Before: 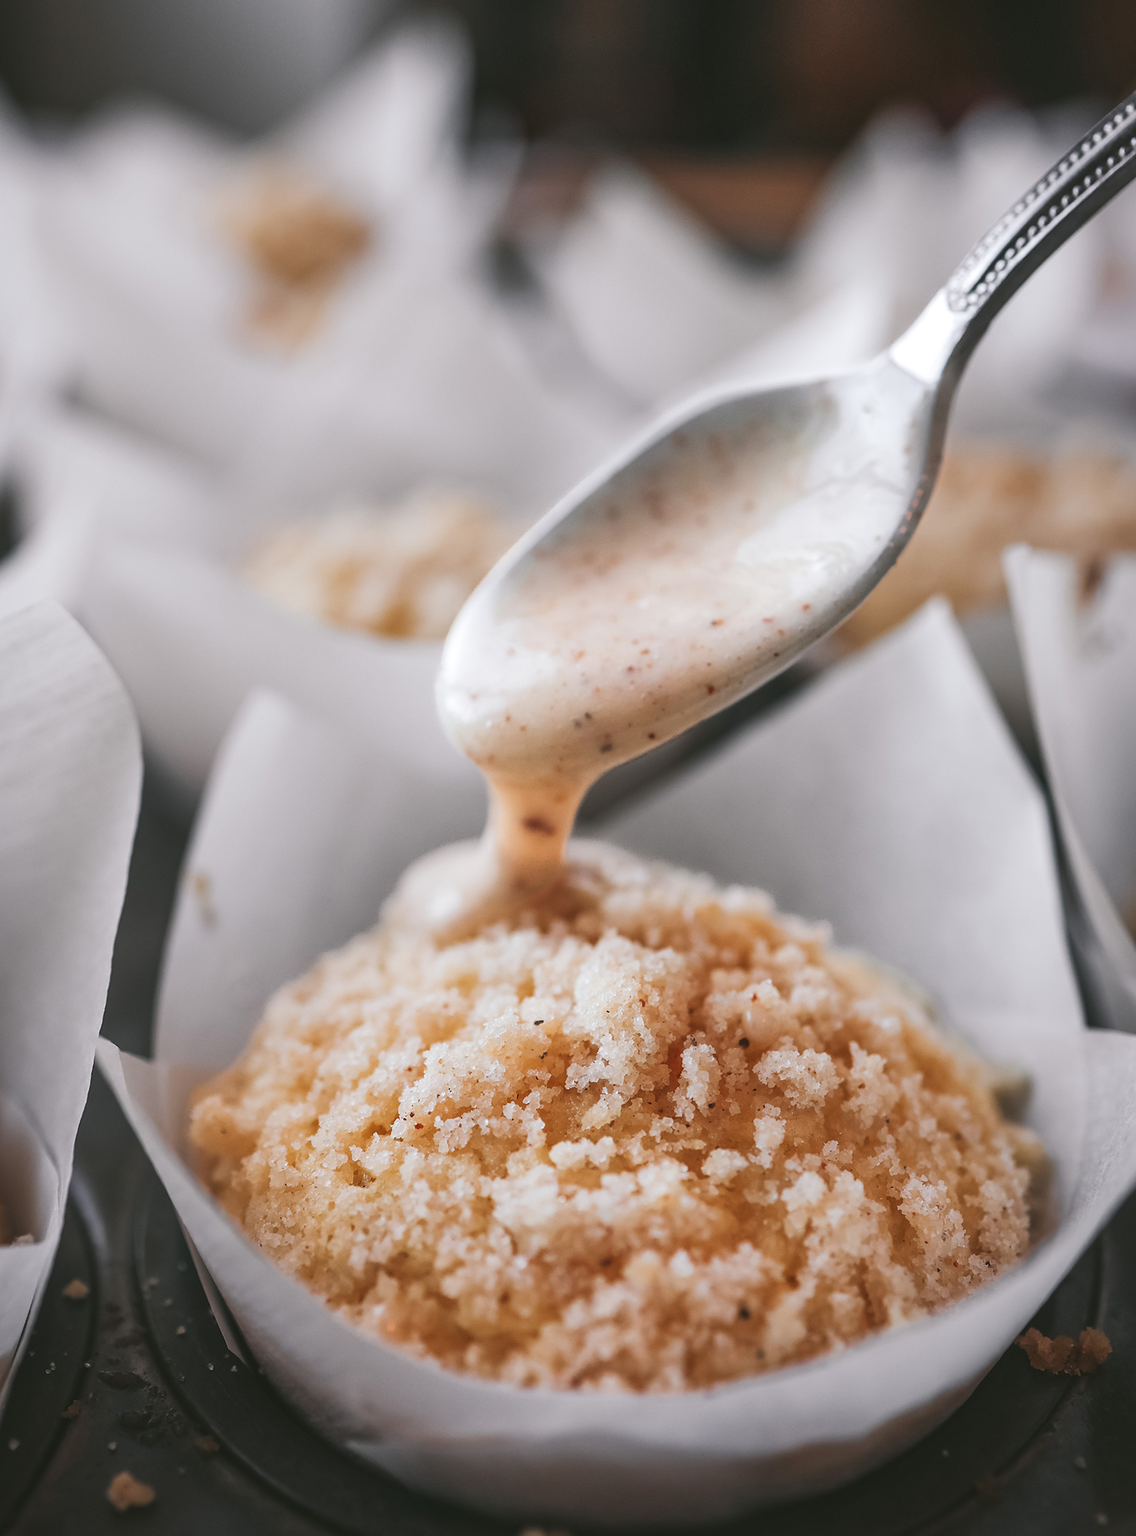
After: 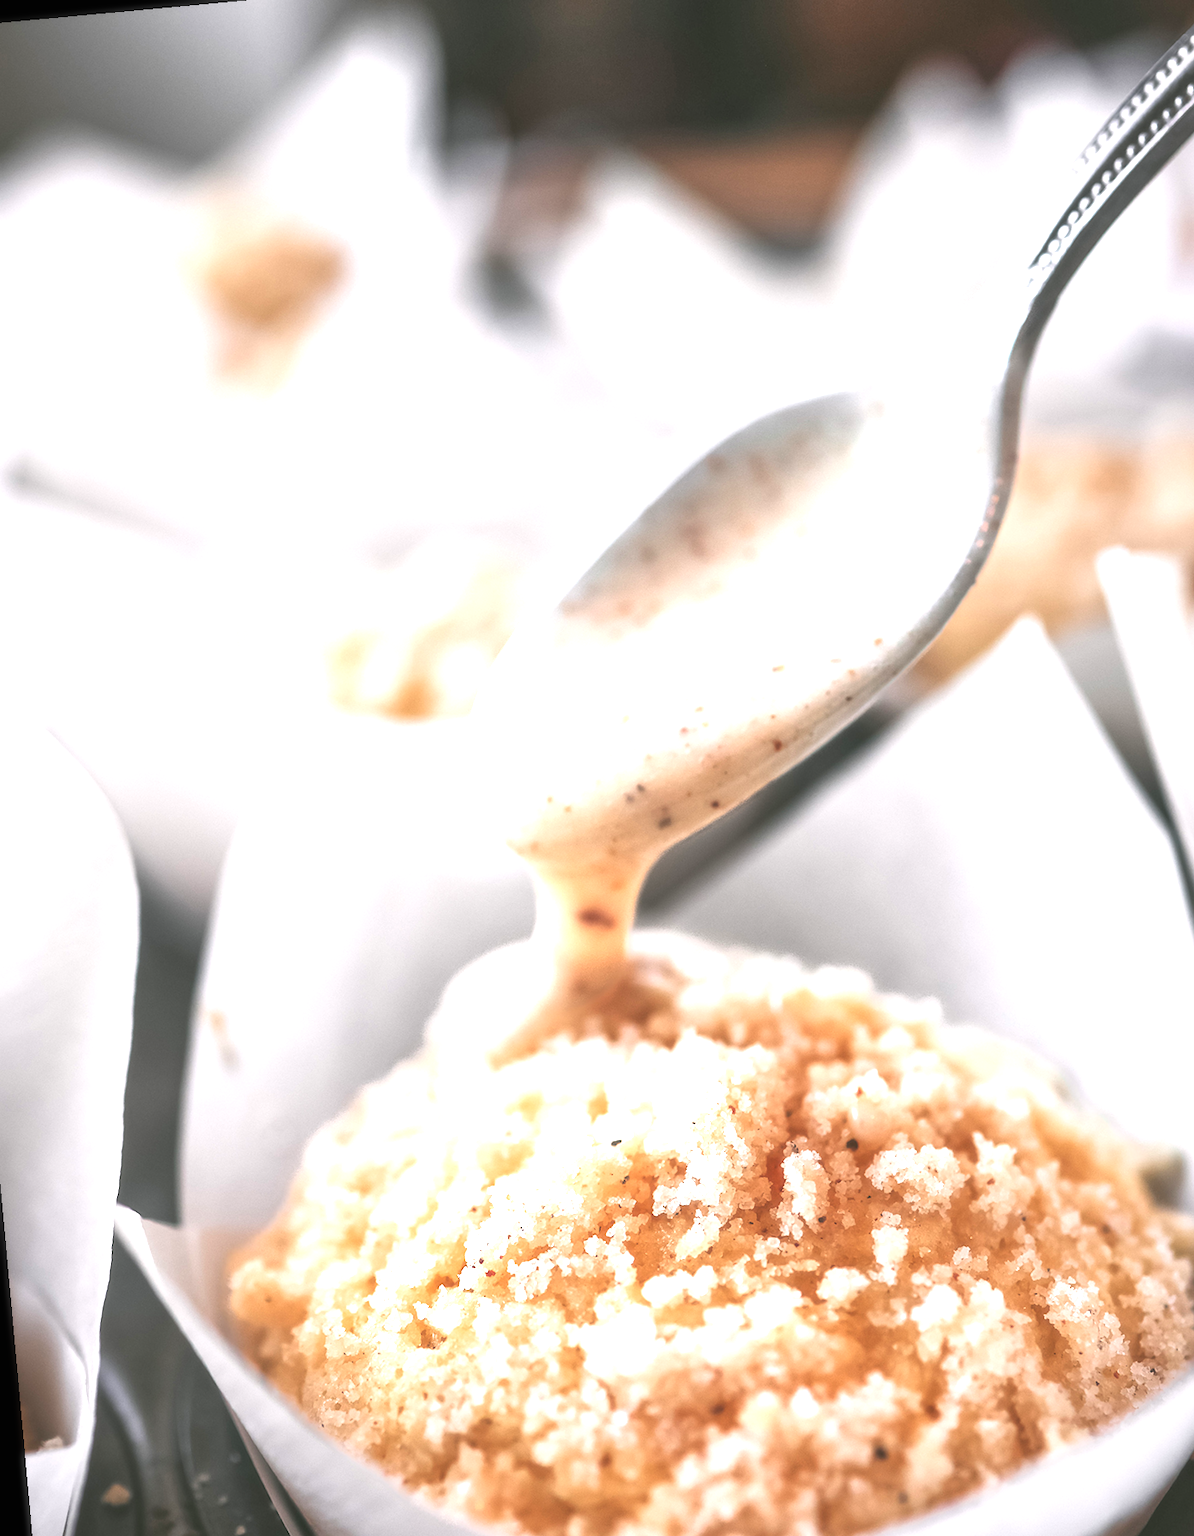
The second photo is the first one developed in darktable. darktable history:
soften: size 10%, saturation 50%, brightness 0.2 EV, mix 10%
crop and rotate: left 7.196%, top 4.574%, right 10.605%, bottom 13.178%
exposure: black level correction 0, exposure 1.3 EV, compensate exposure bias true, compensate highlight preservation false
rotate and perspective: rotation -5.2°, automatic cropping off
